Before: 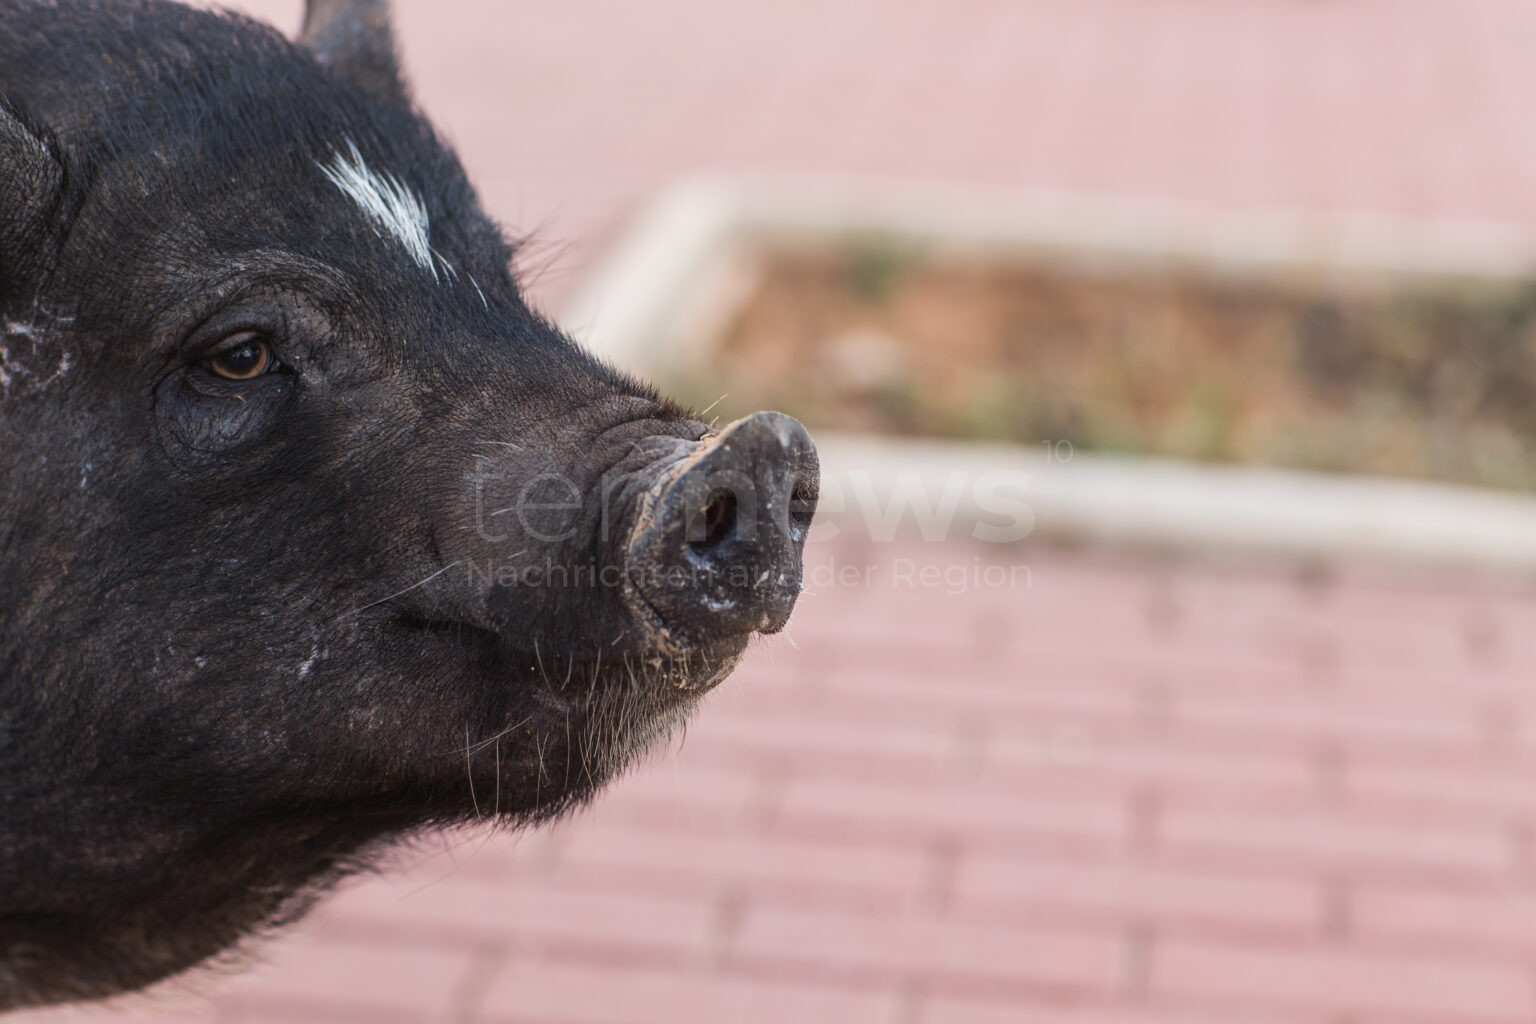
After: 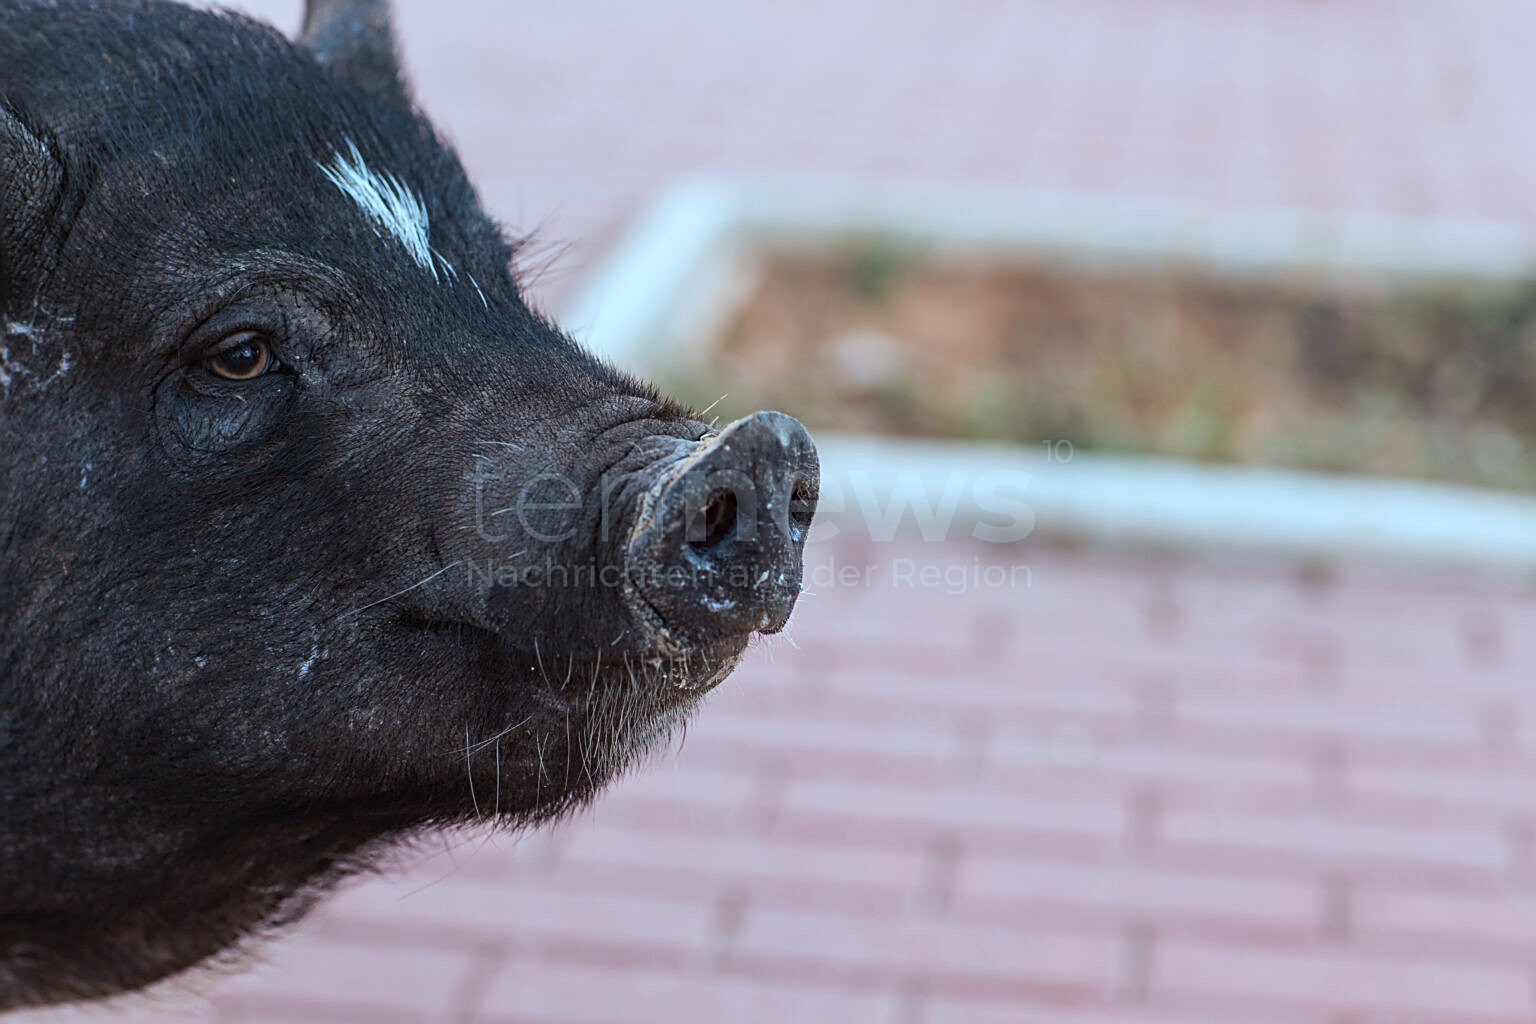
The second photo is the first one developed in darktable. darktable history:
color correction: highlights a* -10.59, highlights b* -19.17
haze removal: compatibility mode true, adaptive false
sharpen: on, module defaults
